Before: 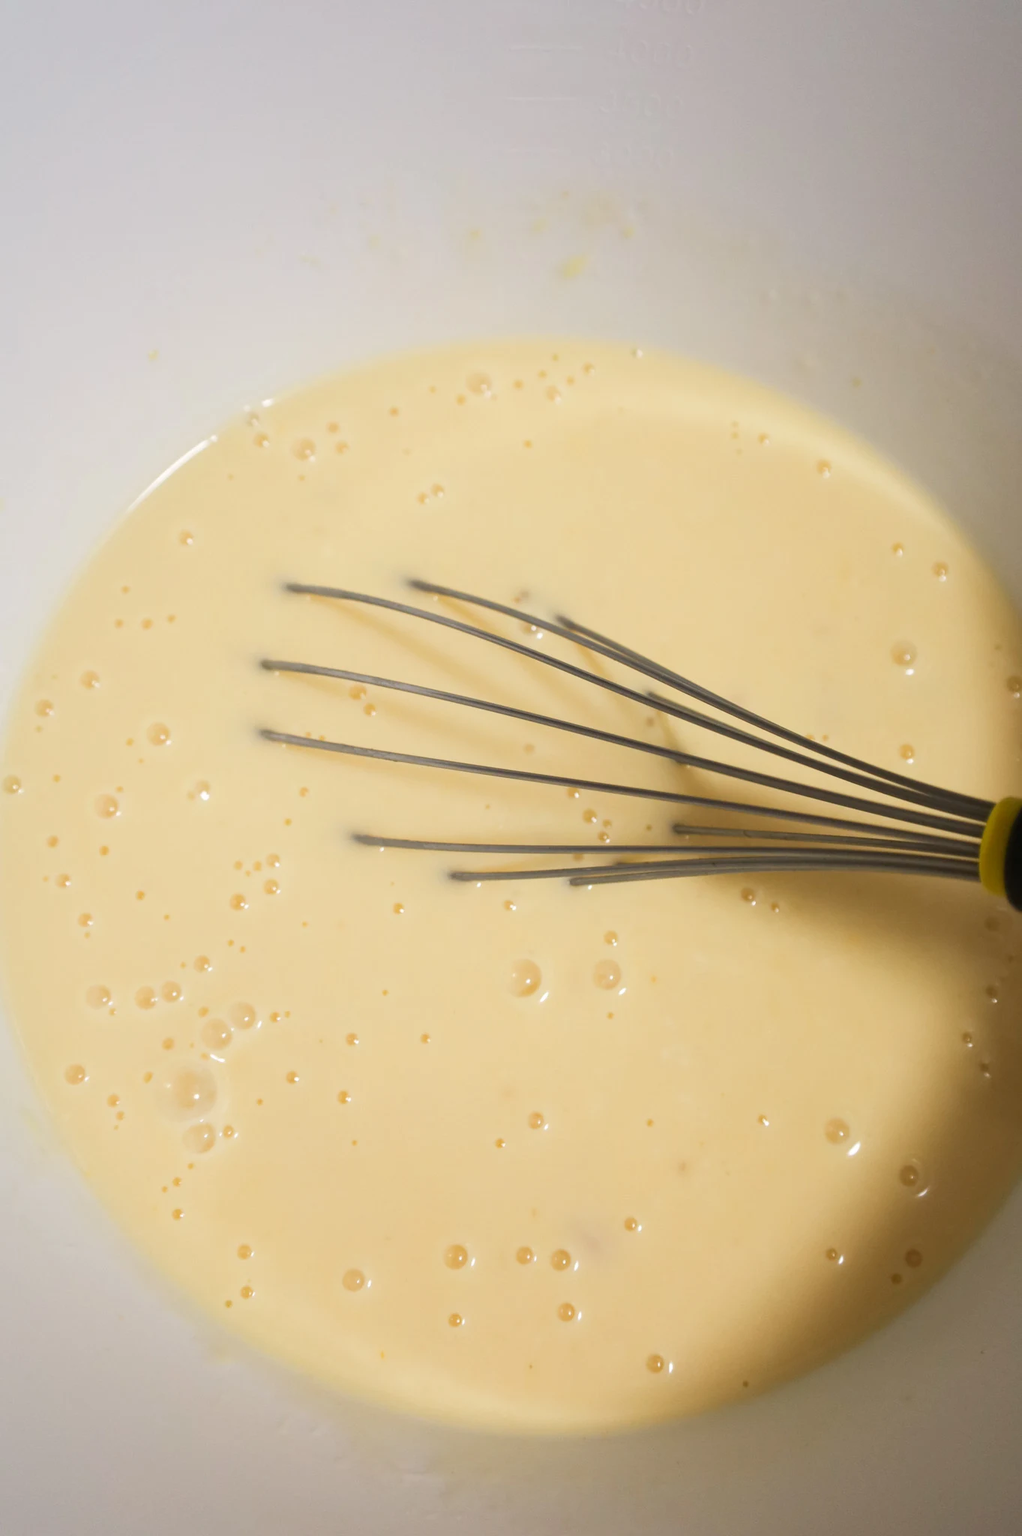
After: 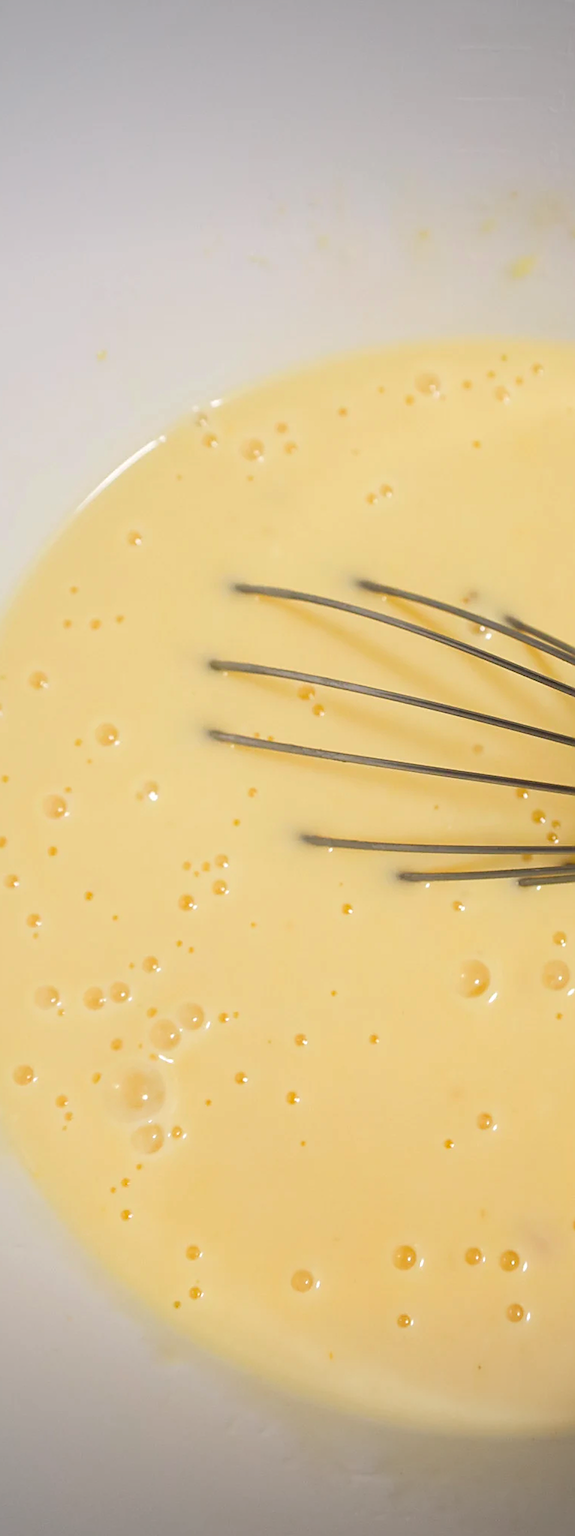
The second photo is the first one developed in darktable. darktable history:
contrast brightness saturation: brightness -0.02, saturation 0.35
vignetting: fall-off start 100%, brightness -0.282, width/height ratio 1.31
crop: left 5.114%, right 38.589%
sharpen: on, module defaults
